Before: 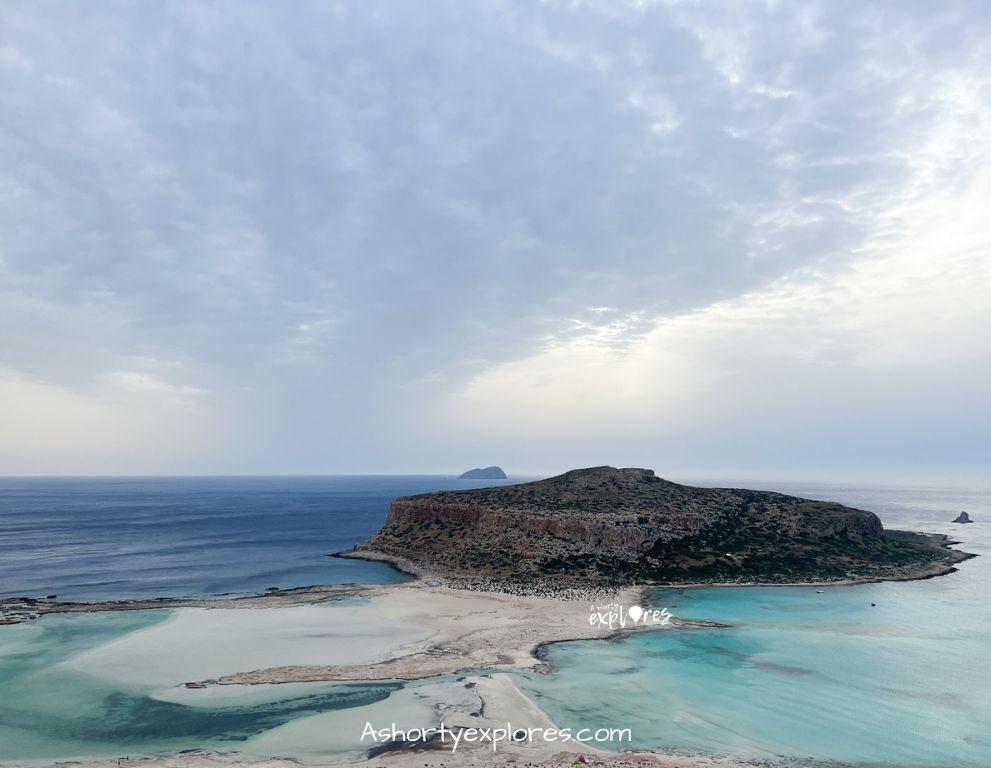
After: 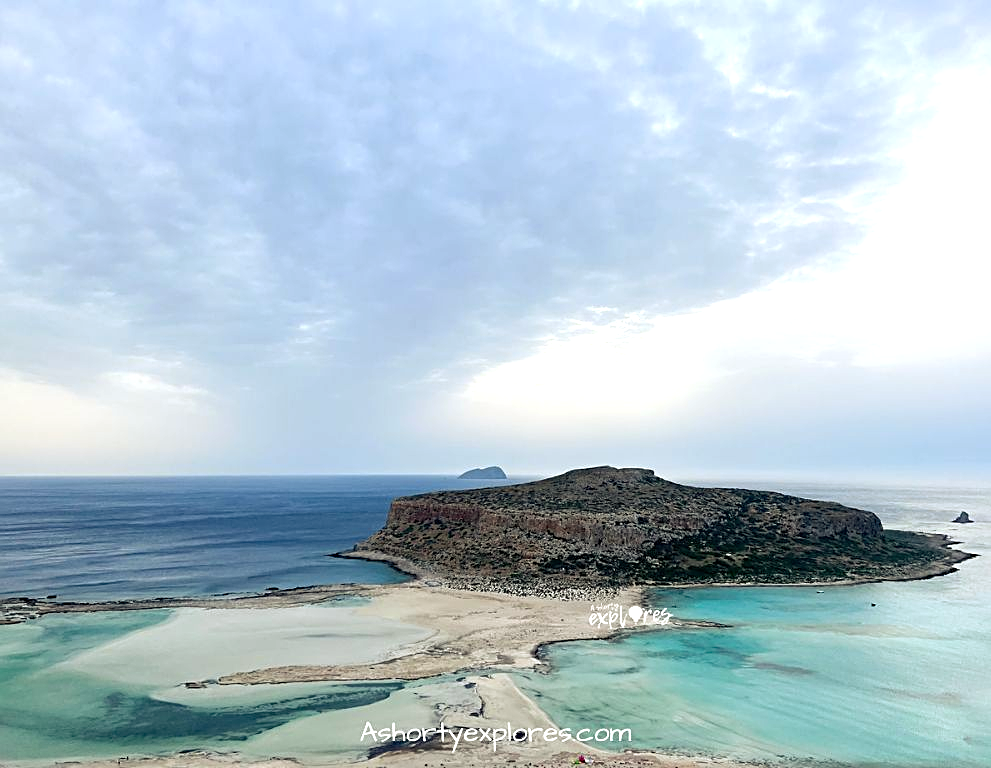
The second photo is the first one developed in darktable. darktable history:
sharpen: on, module defaults
exposure: black level correction 0.001, exposure 0.5 EV, compensate exposure bias true, compensate highlight preservation false
haze removal: compatibility mode true, adaptive false
rgb curve: curves: ch2 [(0, 0) (0.567, 0.512) (1, 1)], mode RGB, independent channels
